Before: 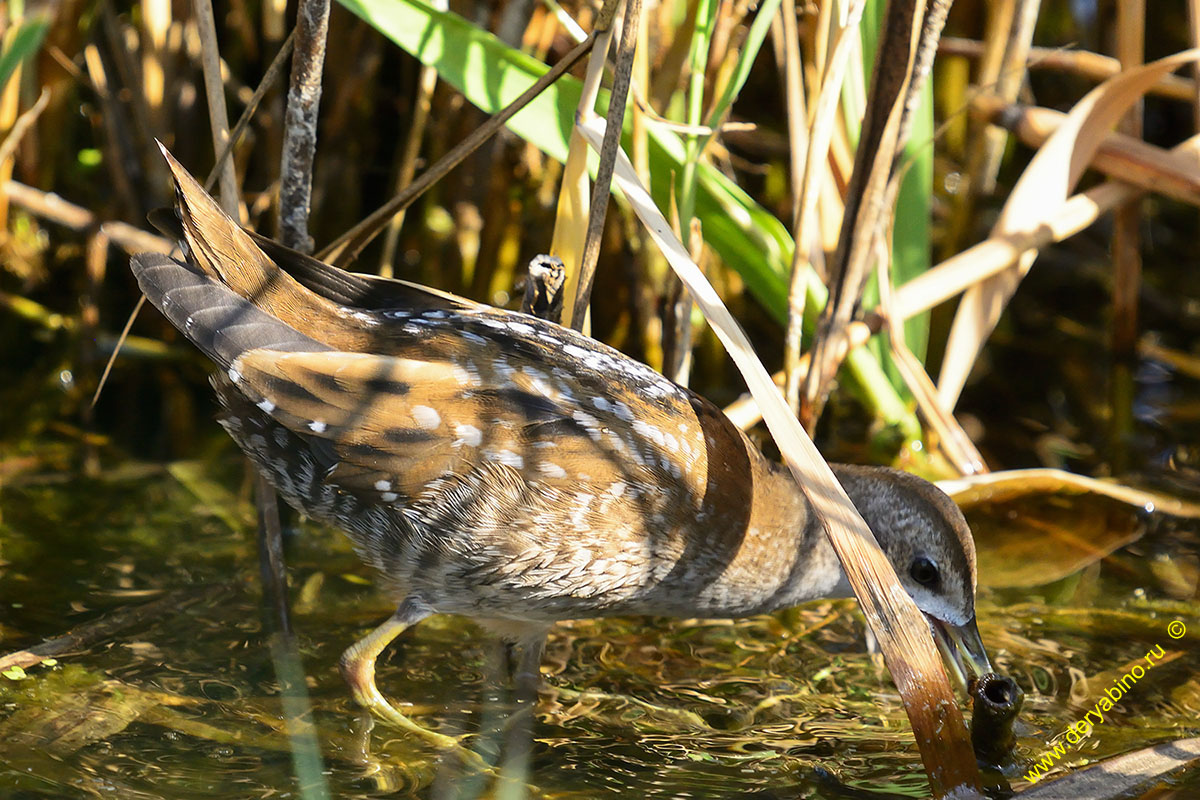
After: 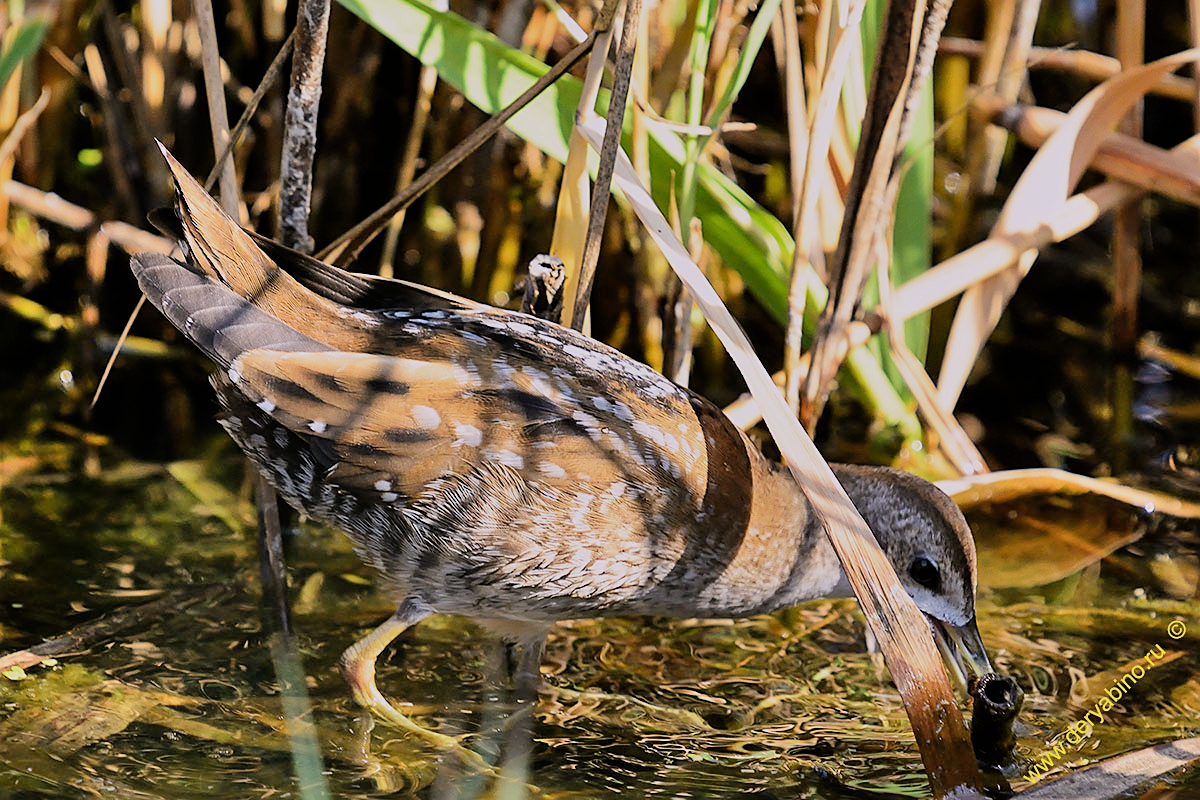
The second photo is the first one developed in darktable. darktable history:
shadows and highlights: low approximation 0.01, soften with gaussian
sharpen: on, module defaults
white balance: red 1.05, blue 1.072
filmic rgb: black relative exposure -6.68 EV, white relative exposure 4.56 EV, hardness 3.25
